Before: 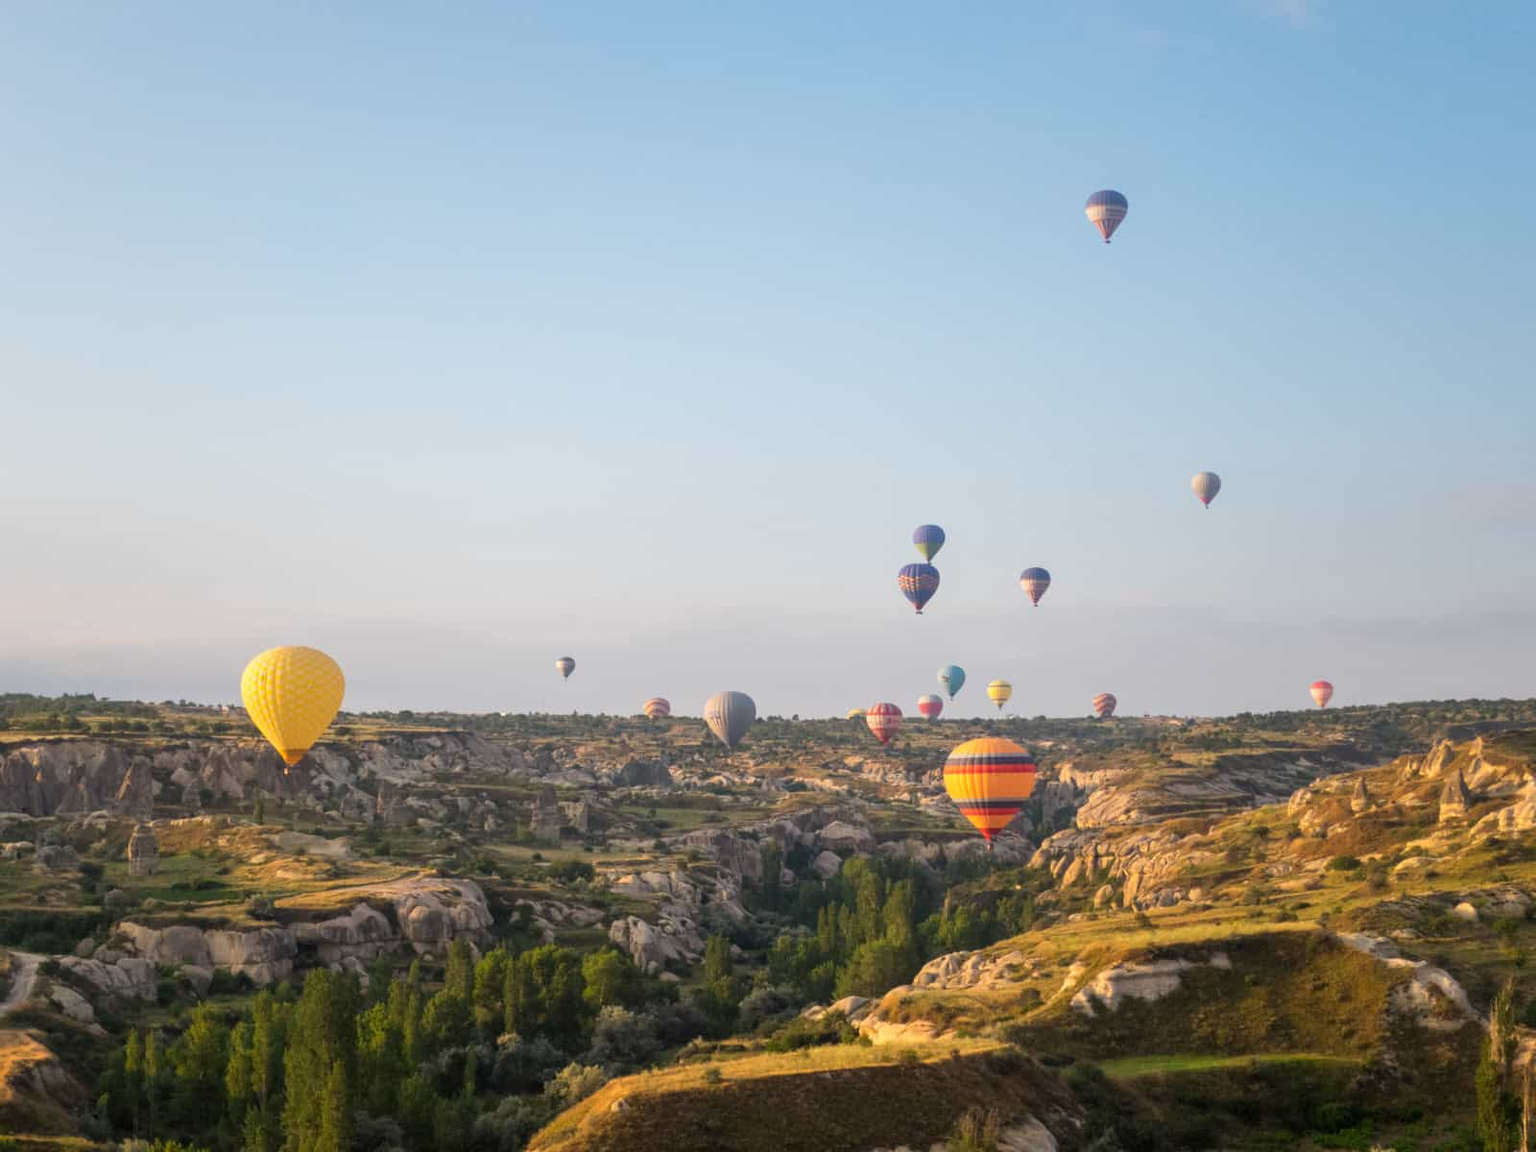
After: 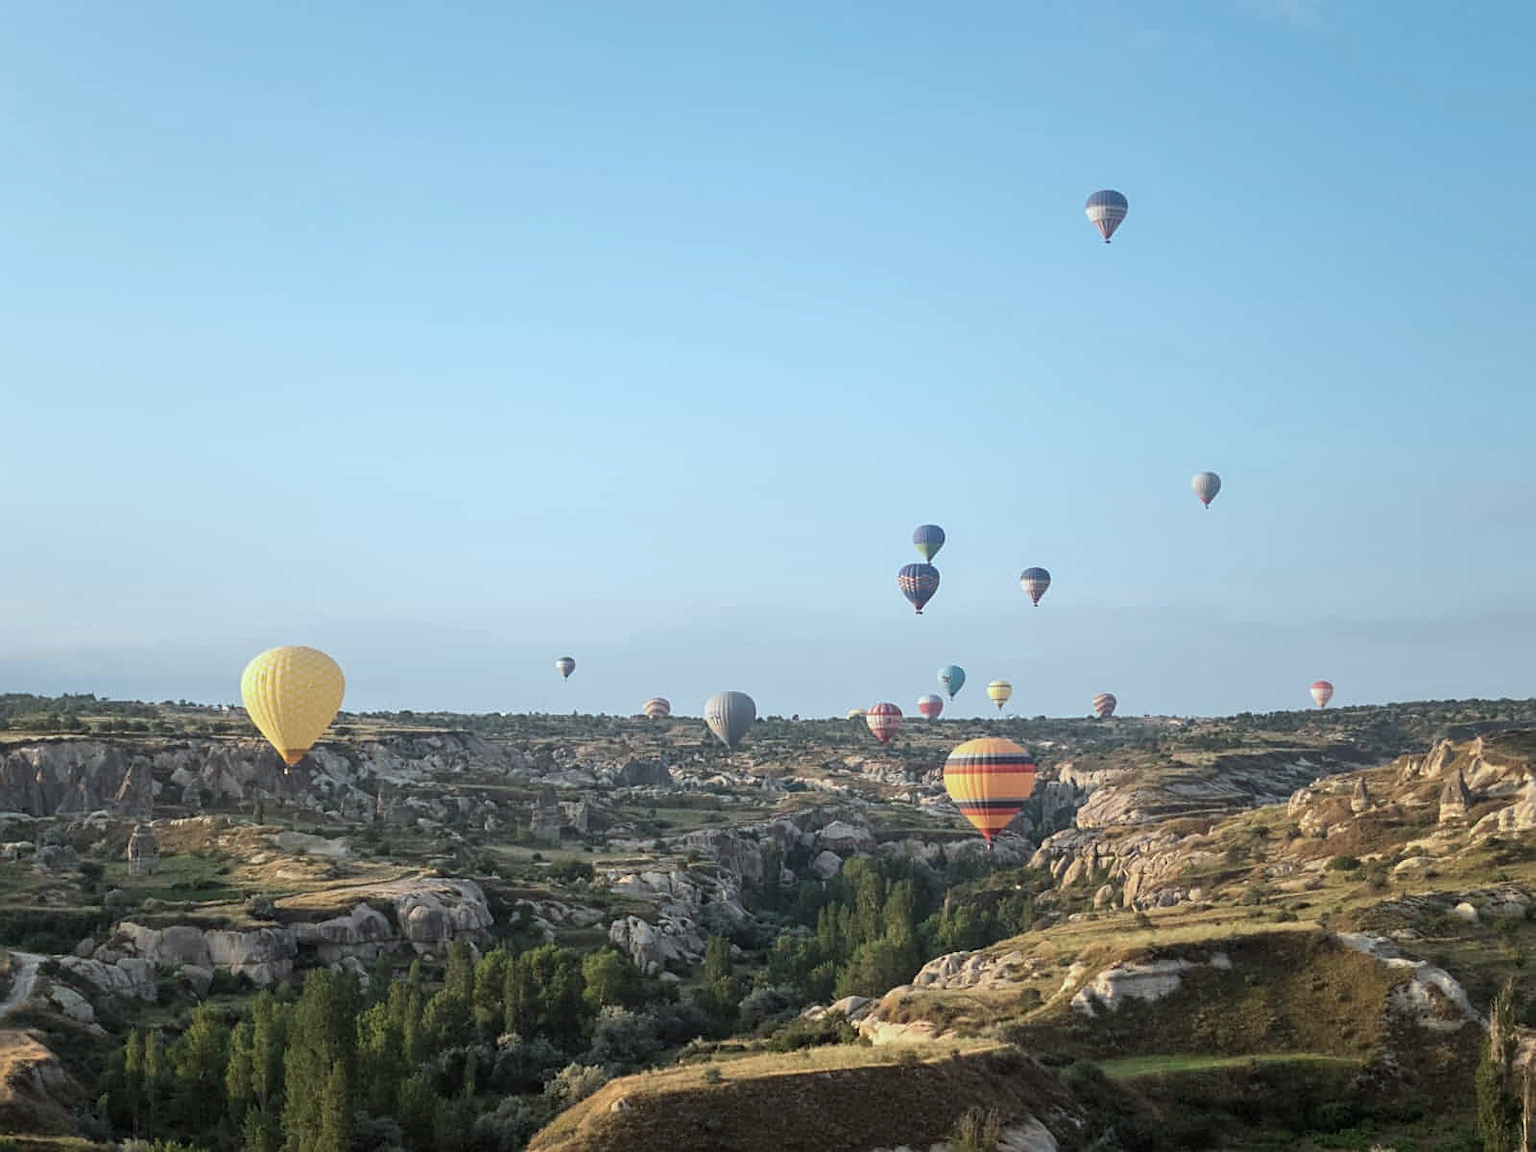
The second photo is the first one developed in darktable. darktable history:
color correction: highlights a* -12.64, highlights b* -18.1, saturation 0.7
sharpen: on, module defaults
